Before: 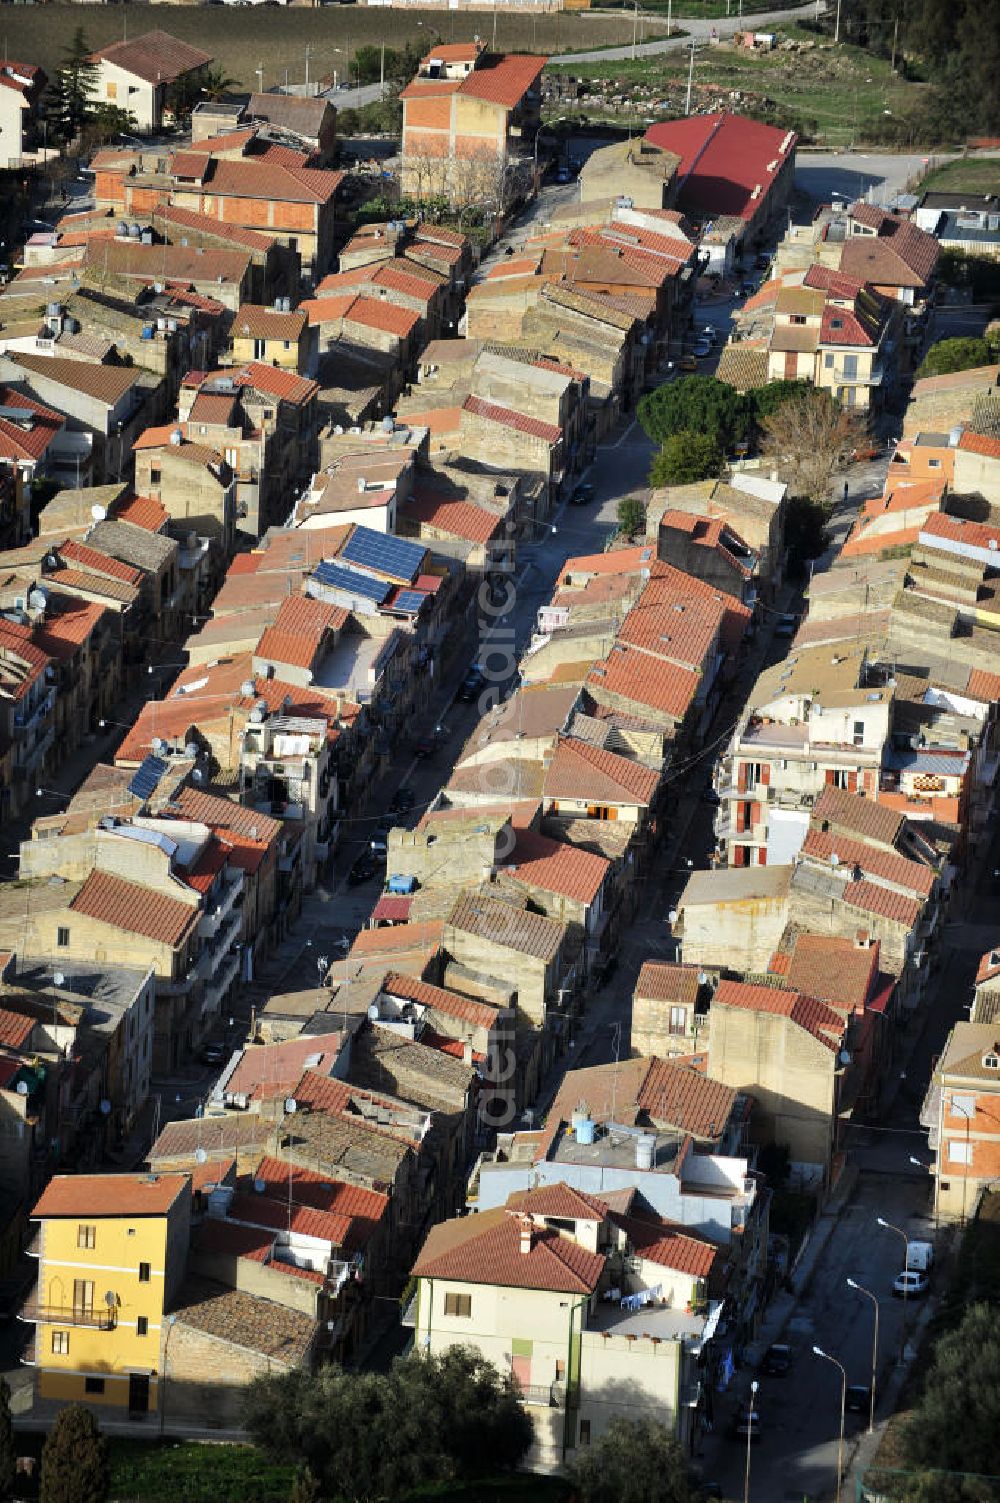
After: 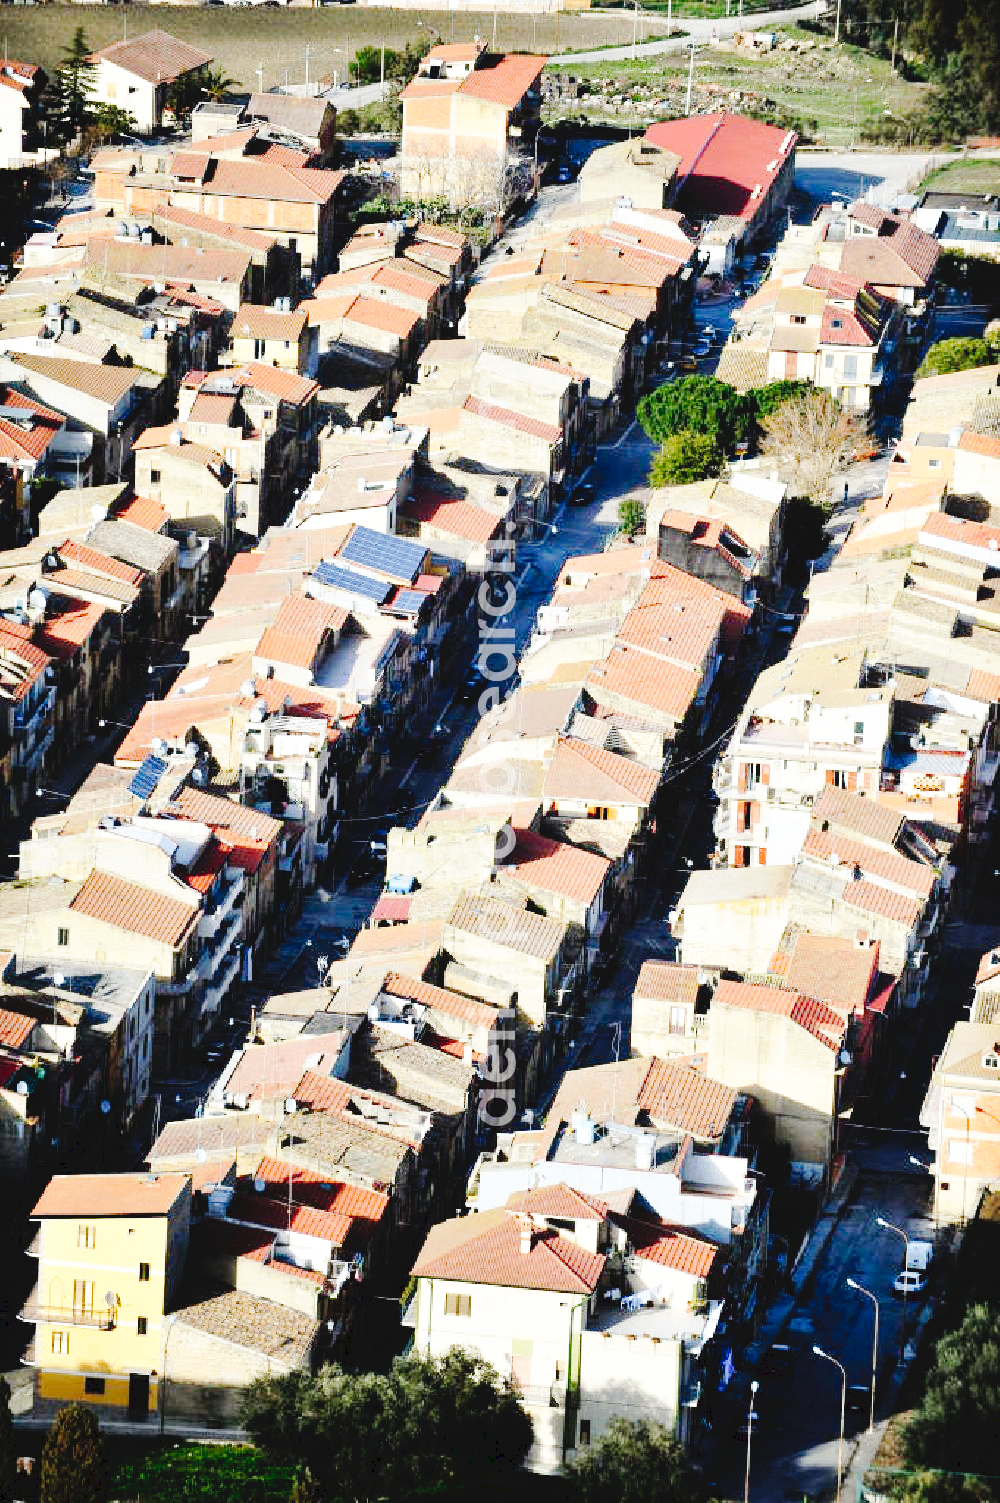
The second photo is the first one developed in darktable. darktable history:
tone curve: curves: ch0 [(0, 0) (0.003, 0.058) (0.011, 0.059) (0.025, 0.061) (0.044, 0.067) (0.069, 0.084) (0.1, 0.102) (0.136, 0.124) (0.177, 0.171) (0.224, 0.246) (0.277, 0.324) (0.335, 0.411) (0.399, 0.509) (0.468, 0.605) (0.543, 0.688) (0.623, 0.738) (0.709, 0.798) (0.801, 0.852) (0.898, 0.911) (1, 1)], preserve colors none
base curve: curves: ch0 [(0, 0) (0.012, 0.01) (0.073, 0.168) (0.31, 0.711) (0.645, 0.957) (1, 1)], preserve colors none
